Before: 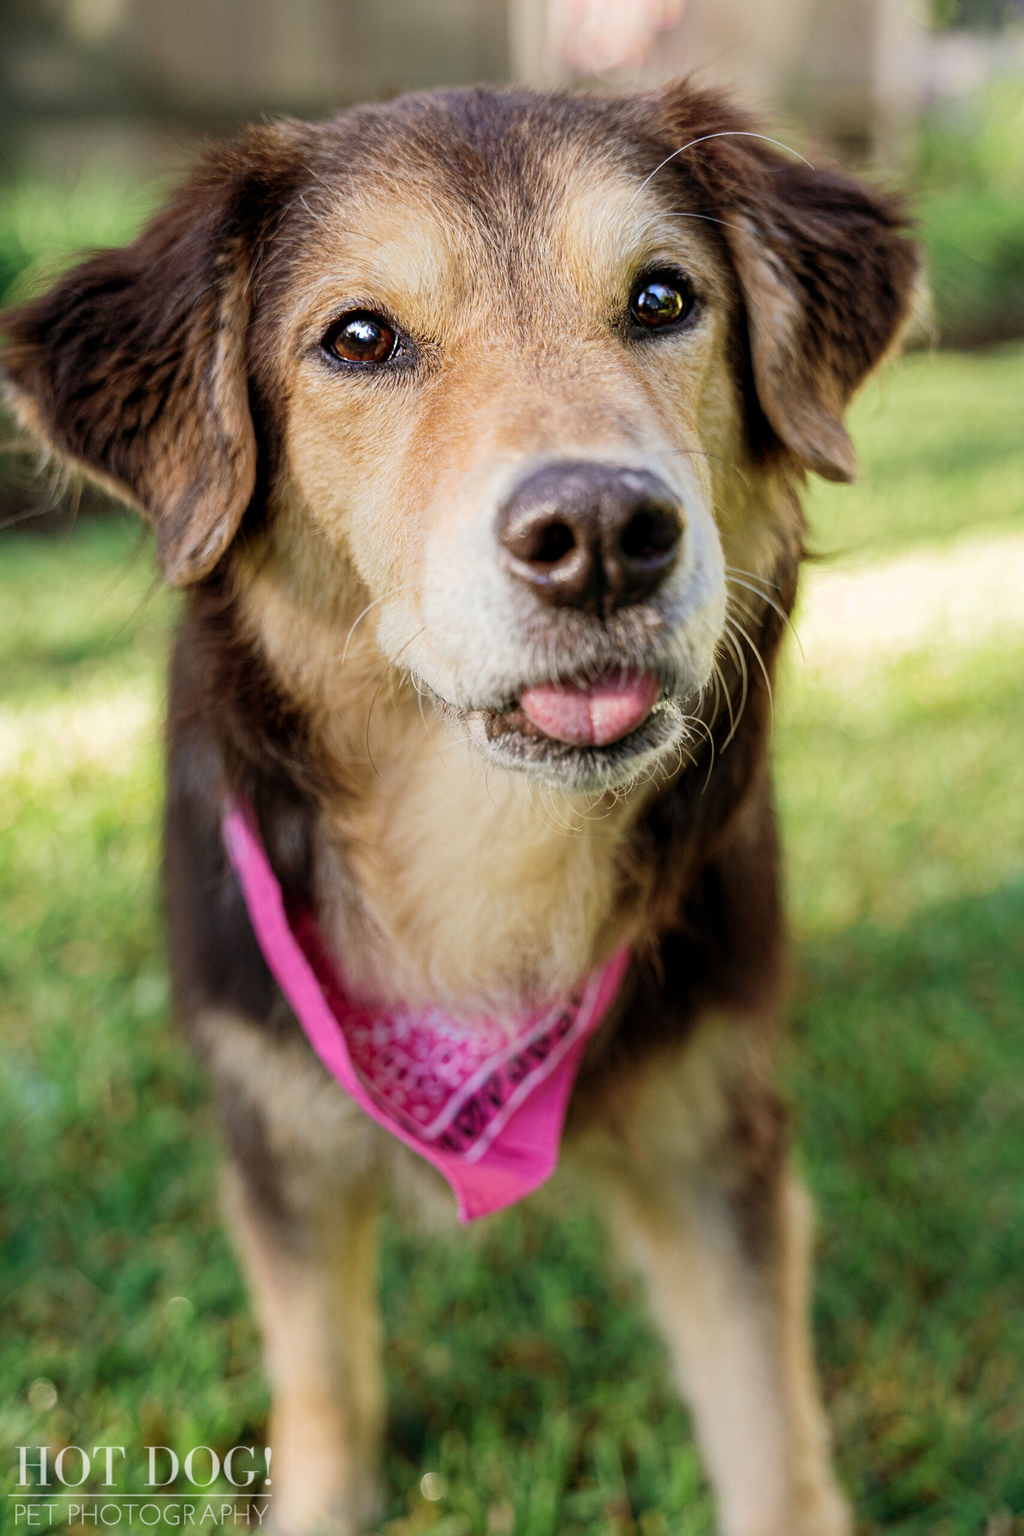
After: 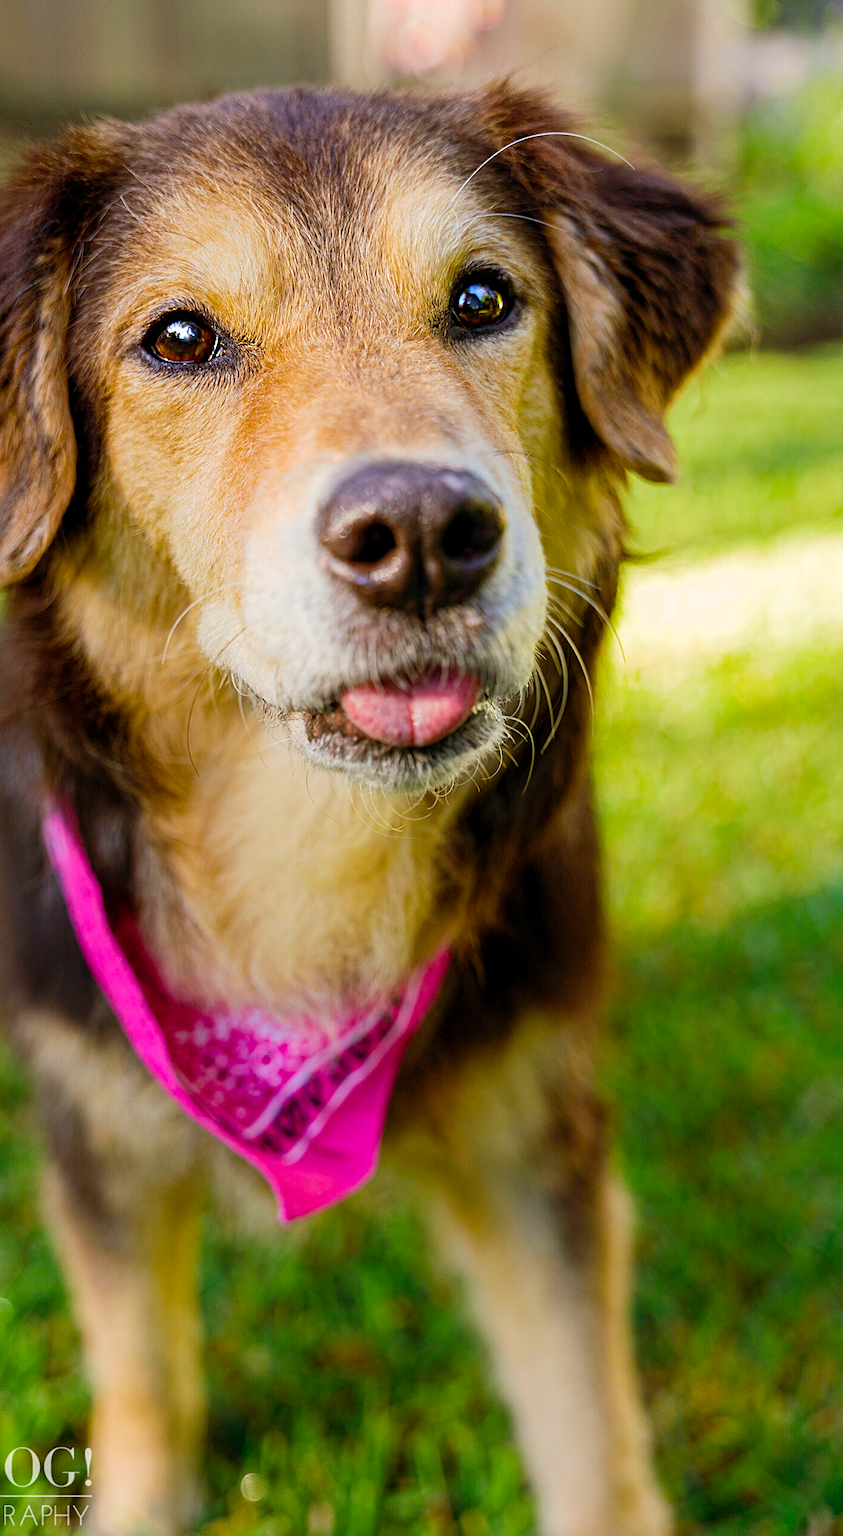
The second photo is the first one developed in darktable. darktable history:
crop: left 17.582%, bottom 0.031%
color balance rgb: linear chroma grading › global chroma 15%, perceptual saturation grading › global saturation 30%
sharpen: on, module defaults
